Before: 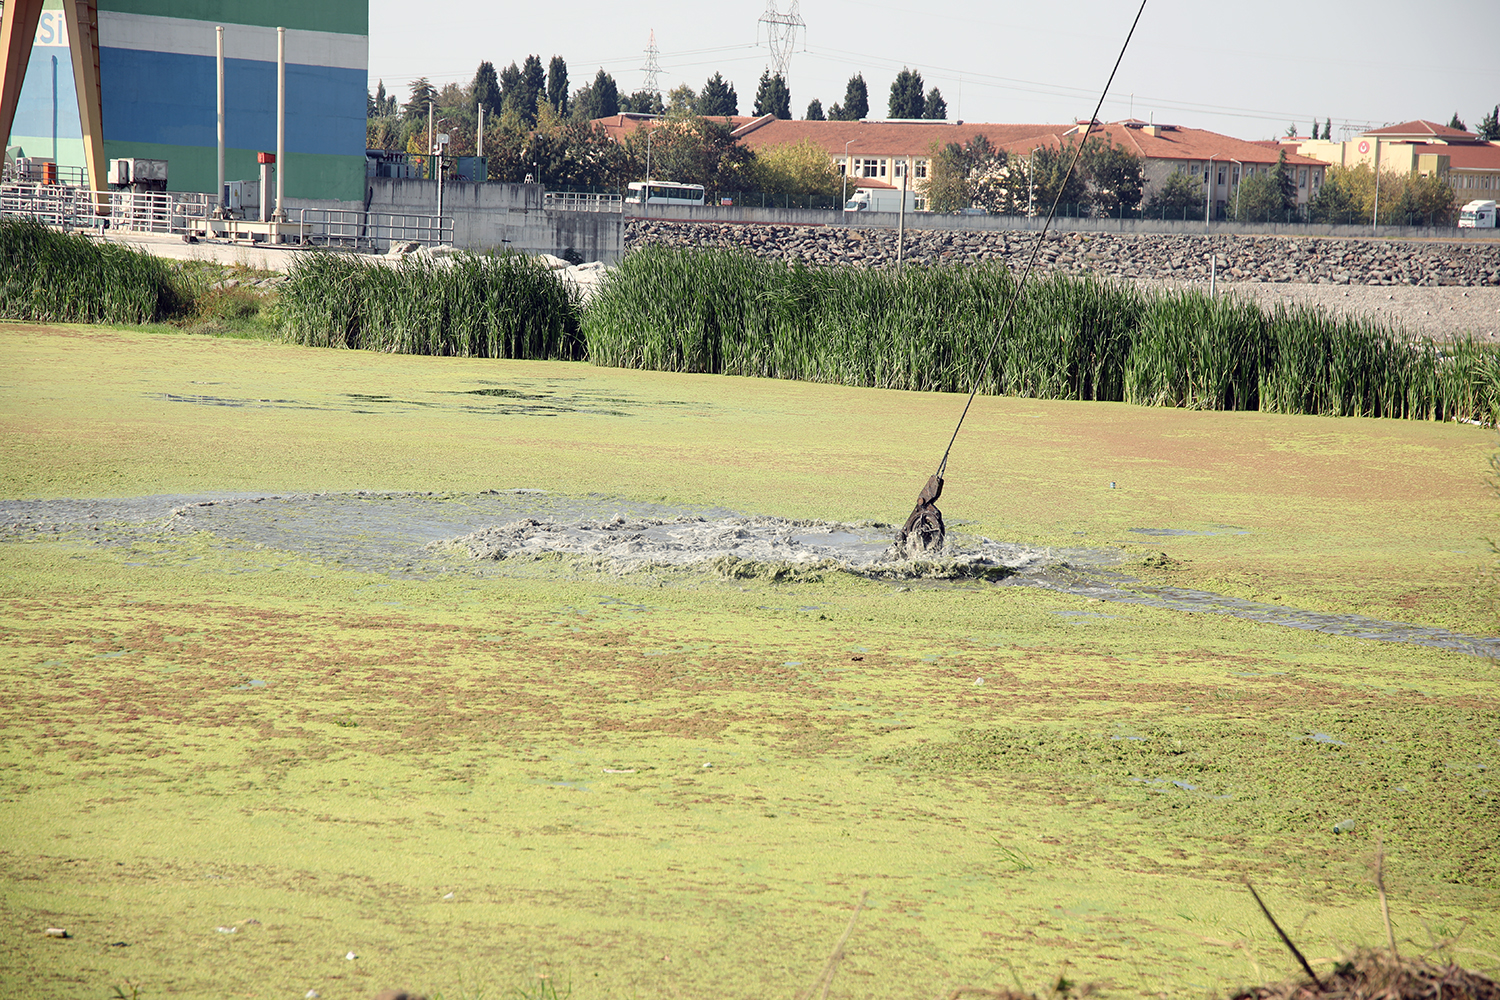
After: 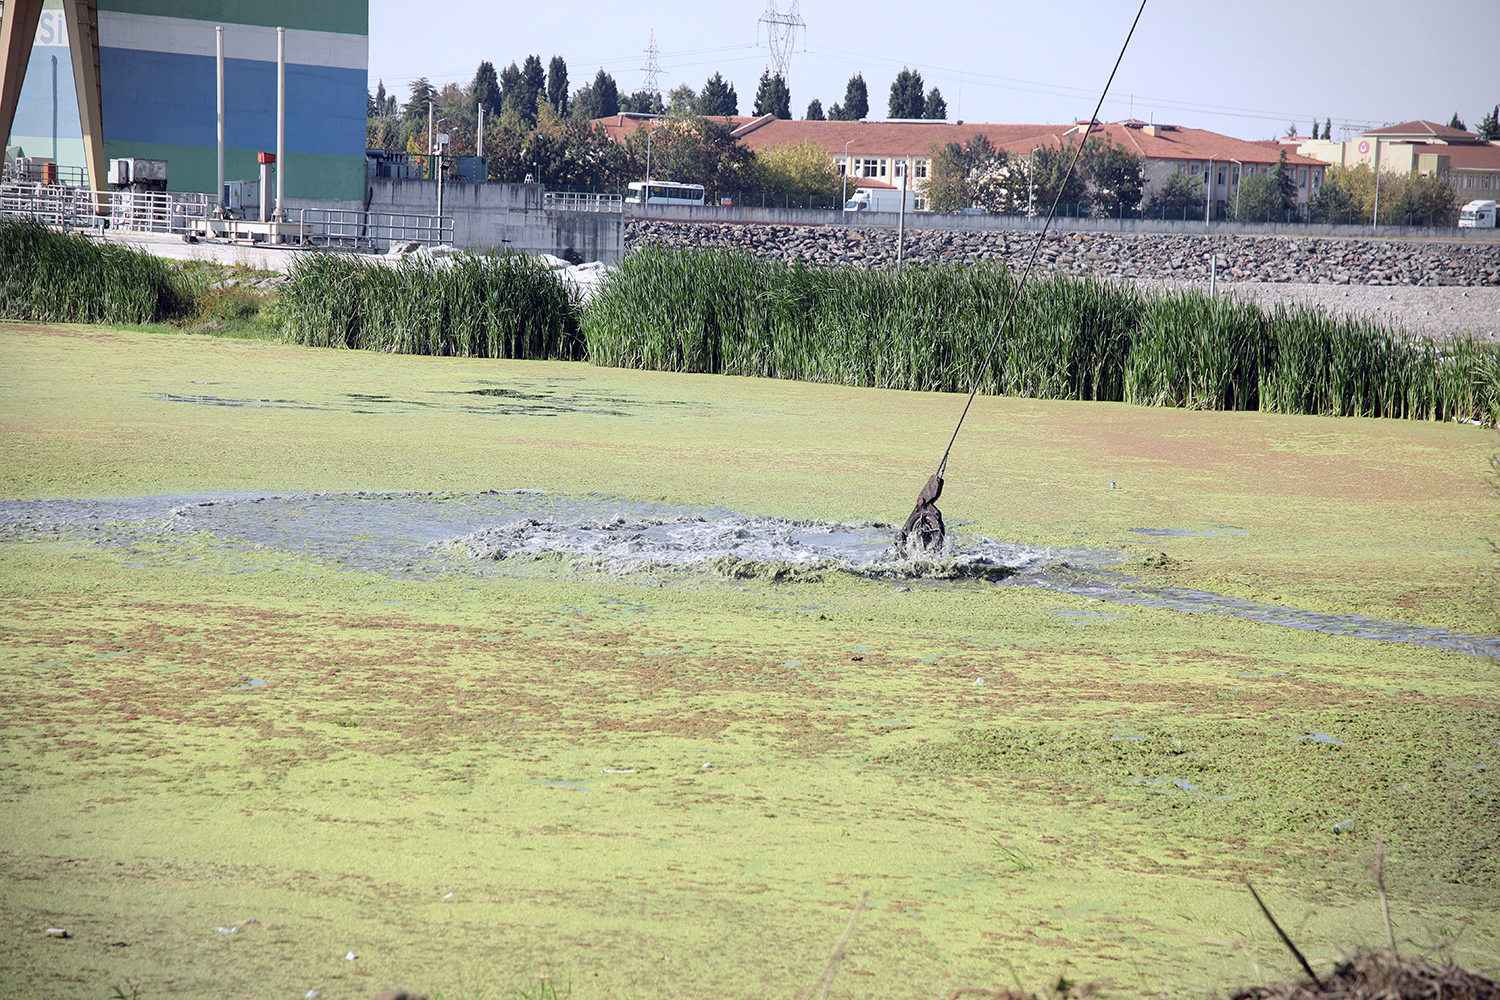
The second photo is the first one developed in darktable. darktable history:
white balance: red 0.967, blue 1.119, emerald 0.756
vignetting: fall-off start 91%, fall-off radius 39.39%, brightness -0.182, saturation -0.3, width/height ratio 1.219, shape 1.3, dithering 8-bit output, unbound false
